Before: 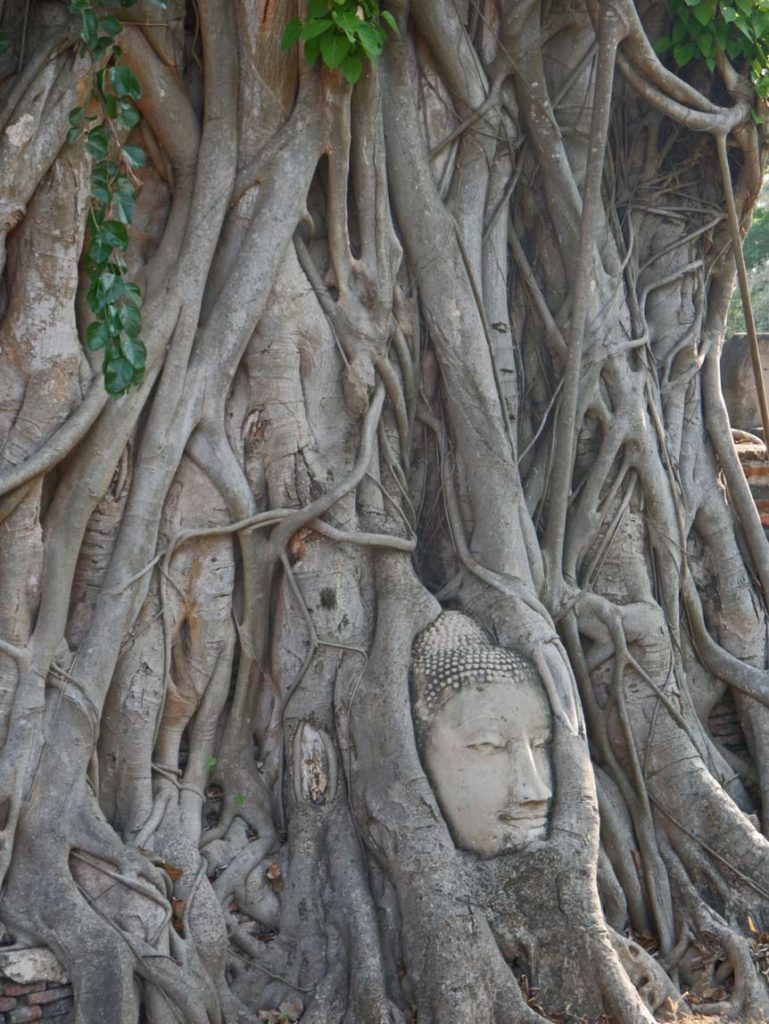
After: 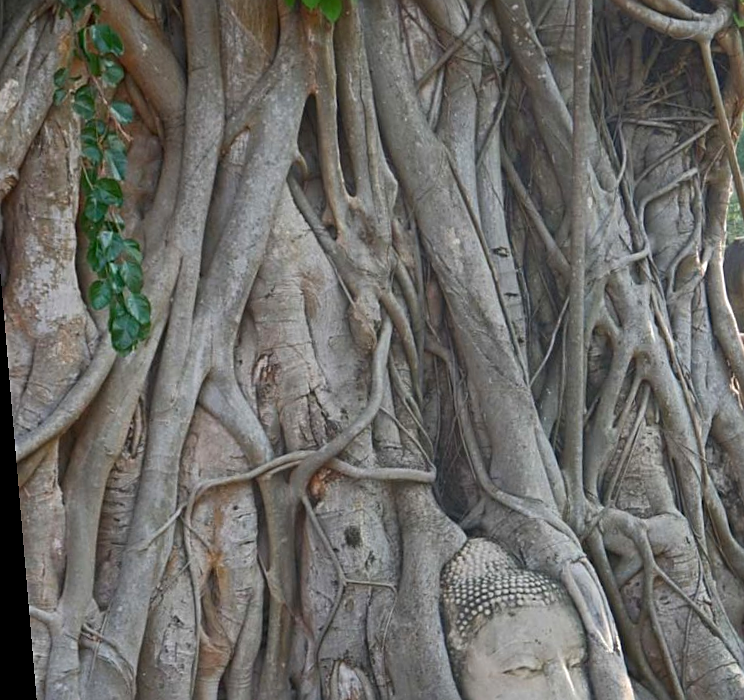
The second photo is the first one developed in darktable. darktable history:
sharpen: on, module defaults
exposure: compensate highlight preservation false
contrast brightness saturation: saturation 0.13
crop: left 3.015%, top 8.969%, right 9.647%, bottom 26.457%
rotate and perspective: rotation -4.86°, automatic cropping off
